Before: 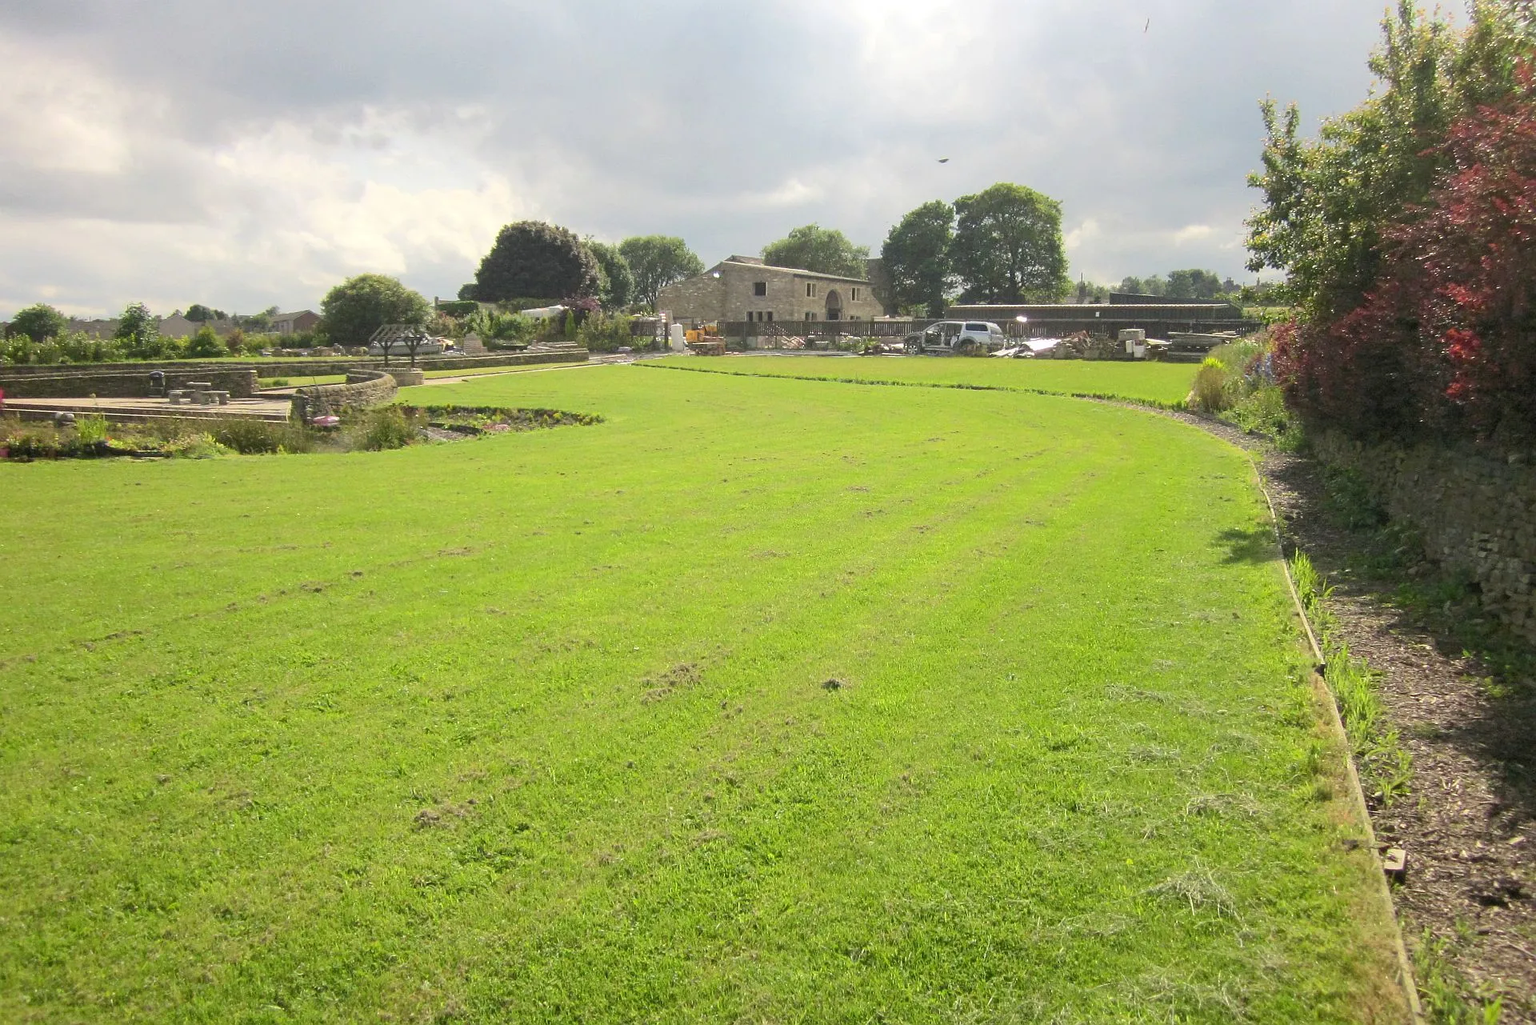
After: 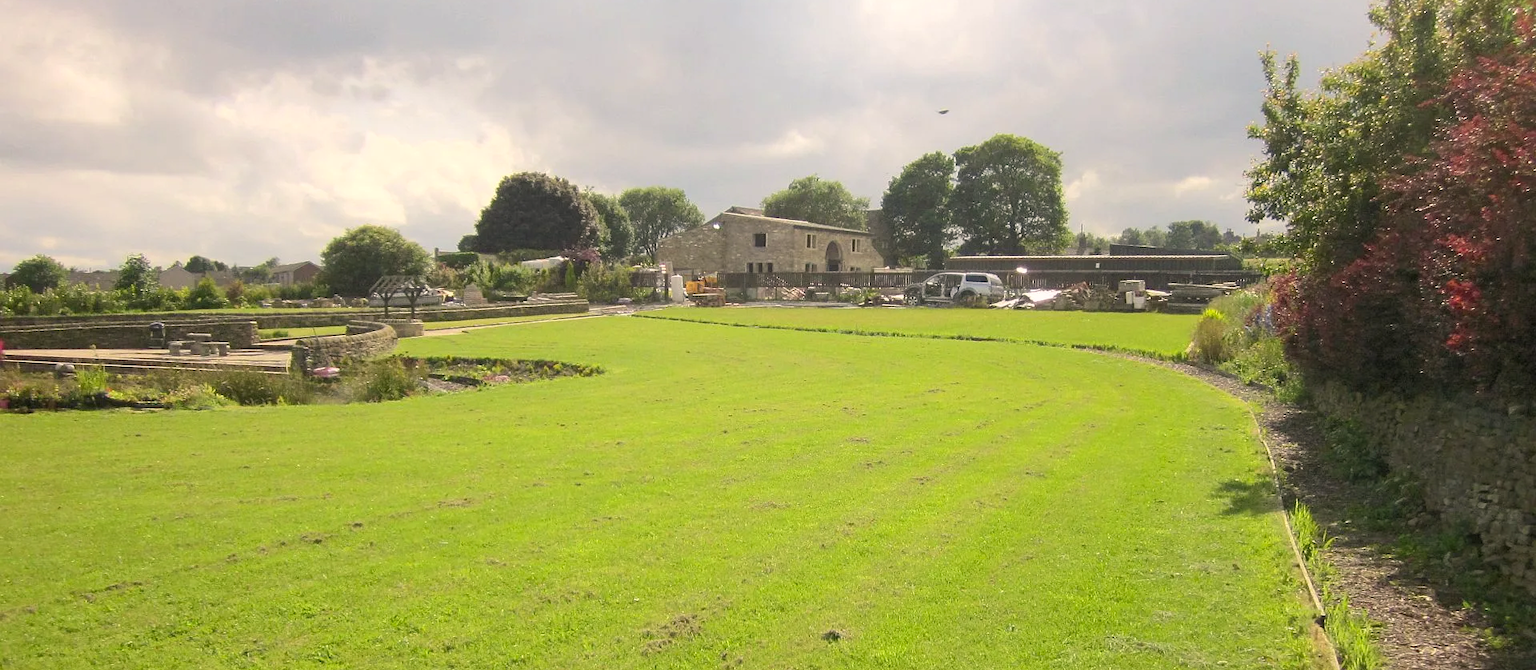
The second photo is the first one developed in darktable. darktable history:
crop and rotate: top 4.804%, bottom 29.716%
tone equalizer: edges refinement/feathering 500, mask exposure compensation -1.57 EV, preserve details no
color correction: highlights a* 3.65, highlights b* 5.15
